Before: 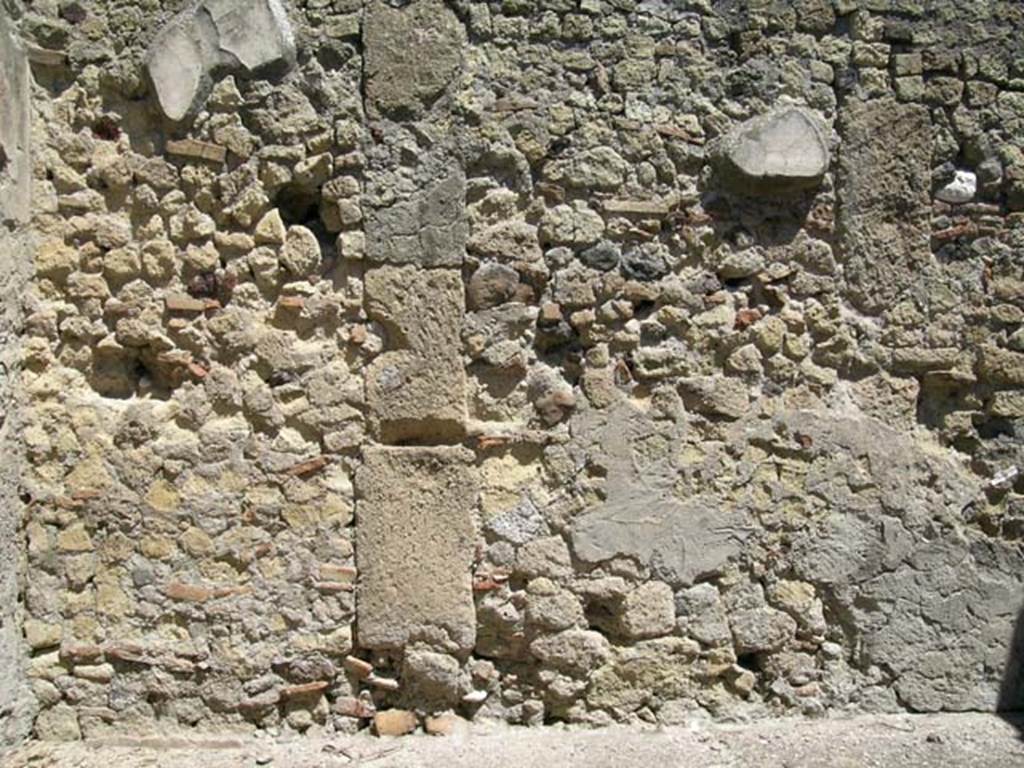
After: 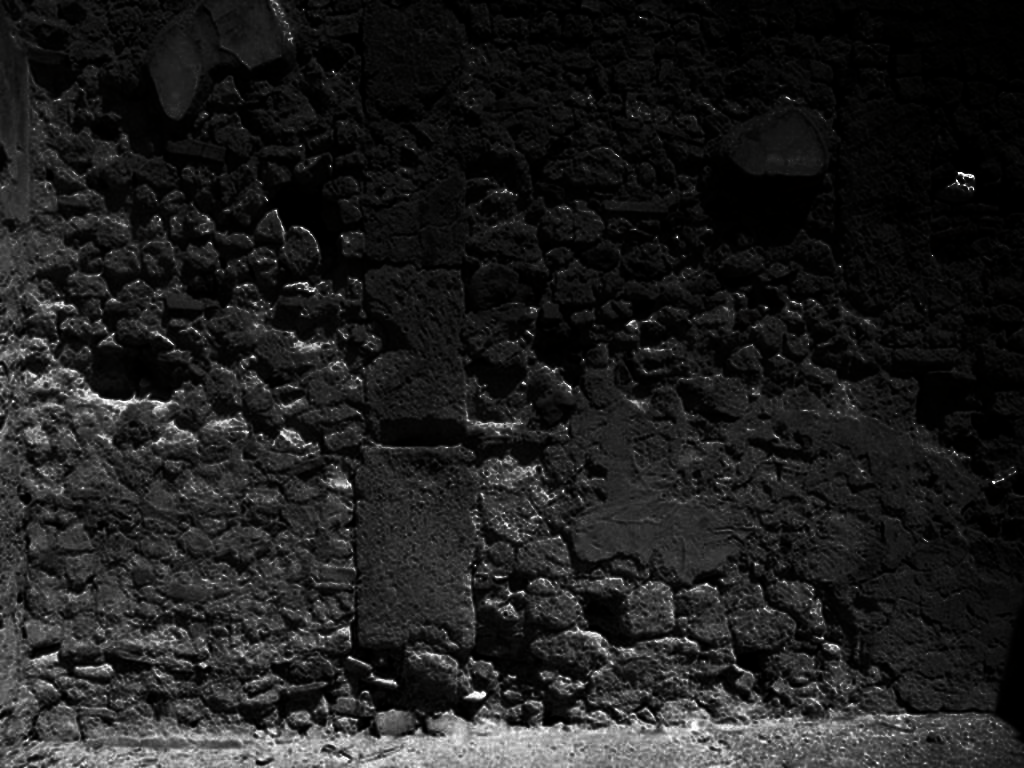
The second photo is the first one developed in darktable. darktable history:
shadows and highlights: shadows -89.48, highlights 90.54, soften with gaussian
contrast brightness saturation: contrast 0.019, brightness -0.983, saturation -0.988
